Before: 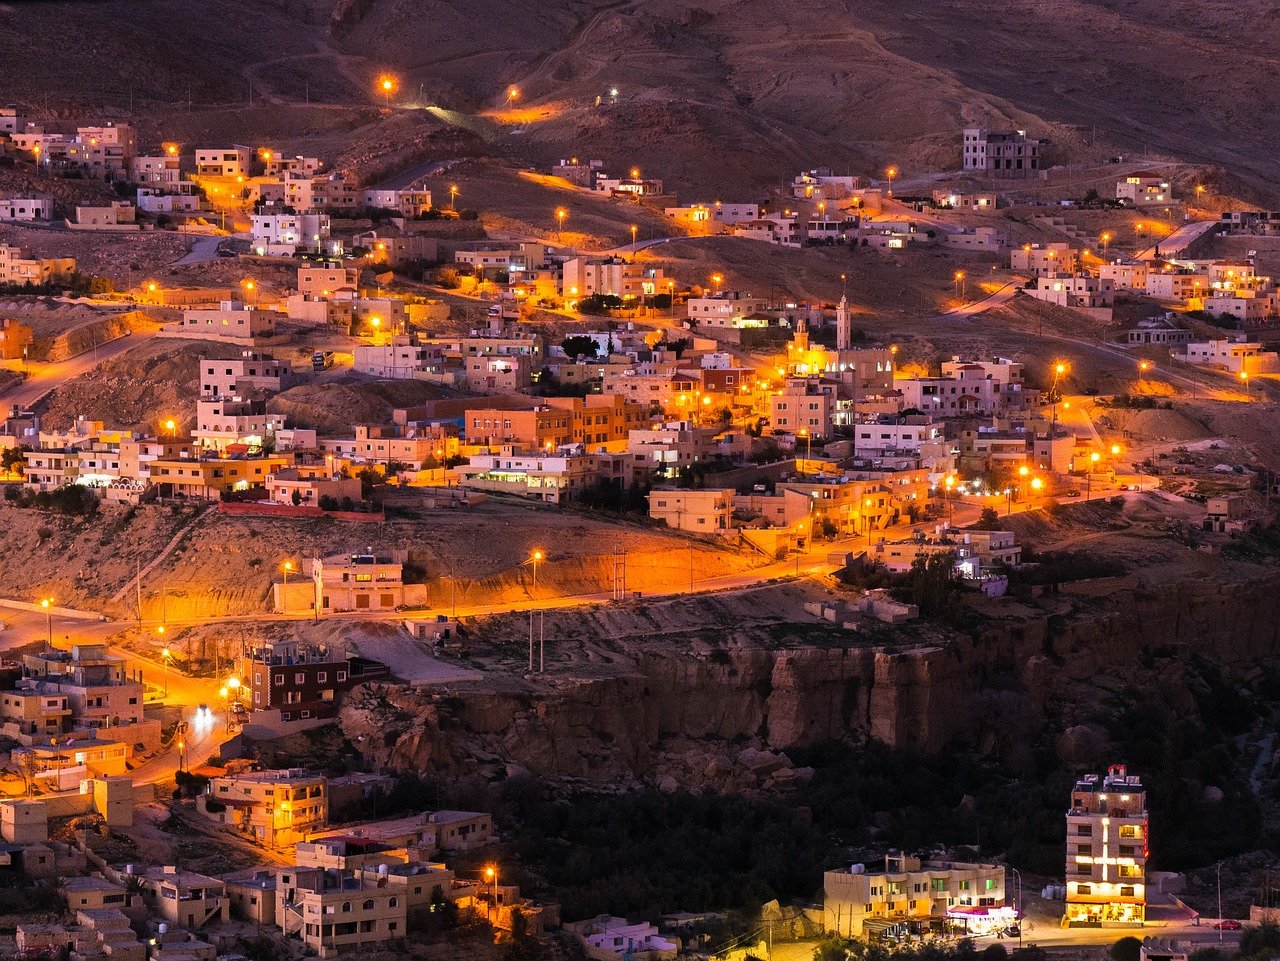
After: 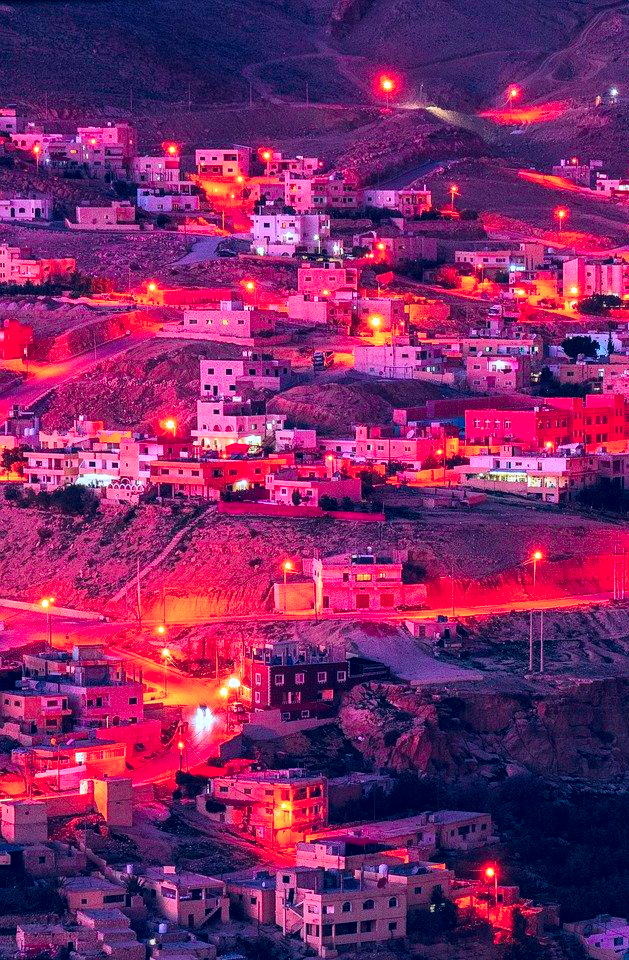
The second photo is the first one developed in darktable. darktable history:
crop and rotate: left 0%, top 0%, right 50.845%
local contrast: on, module defaults
tone curve: curves: ch1 [(0, 0) (0.108, 0.197) (0.5, 0.5) (0.681, 0.885) (1, 1)]; ch2 [(0, 0) (0.28, 0.151) (1, 1)], color space Lab, independent channels
